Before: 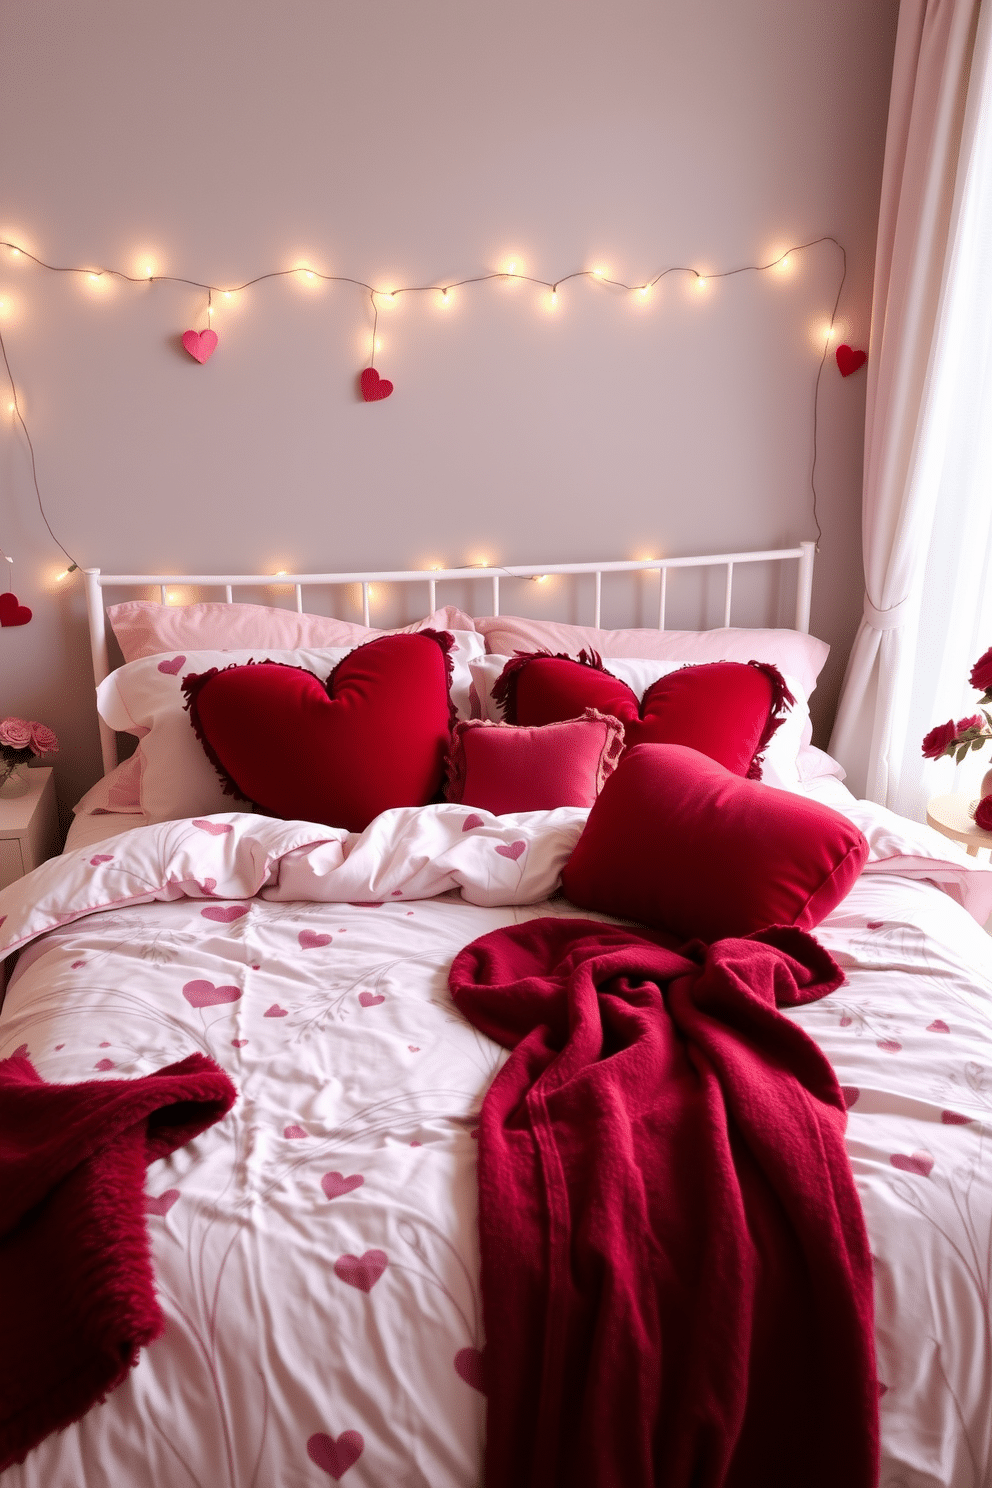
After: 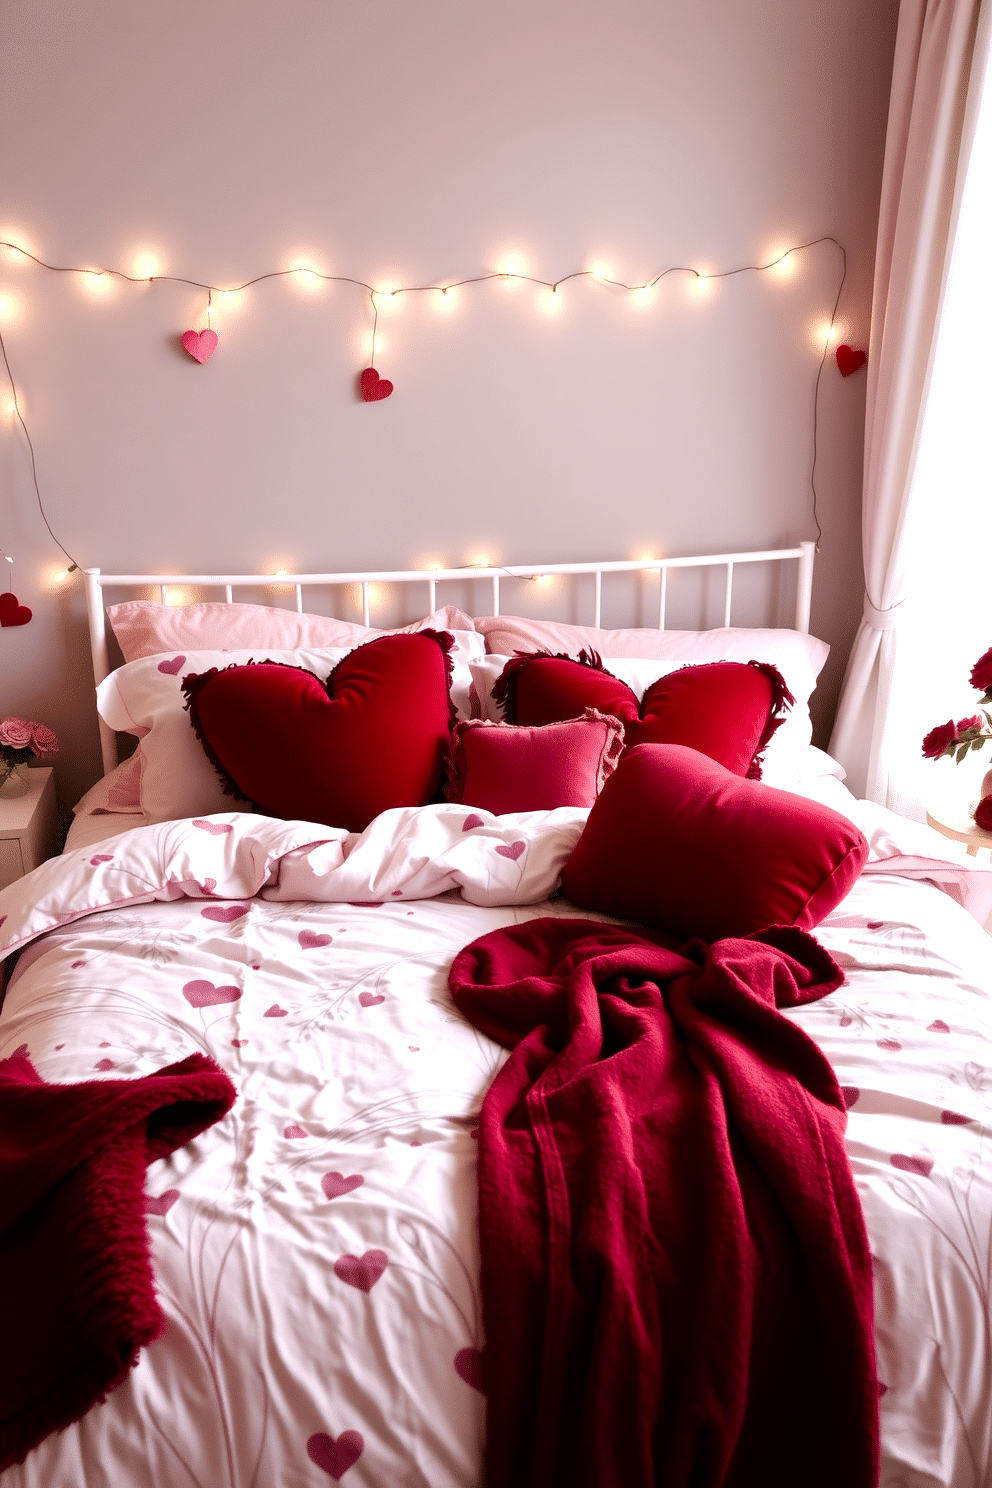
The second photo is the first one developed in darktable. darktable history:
color balance rgb: shadows lift › luminance -20%, power › hue 72.24°, highlights gain › luminance 15%, global offset › hue 171.6°, perceptual saturation grading › highlights -30%, perceptual saturation grading › shadows 20%, global vibrance 30%, contrast 10%
white balance: emerald 1
